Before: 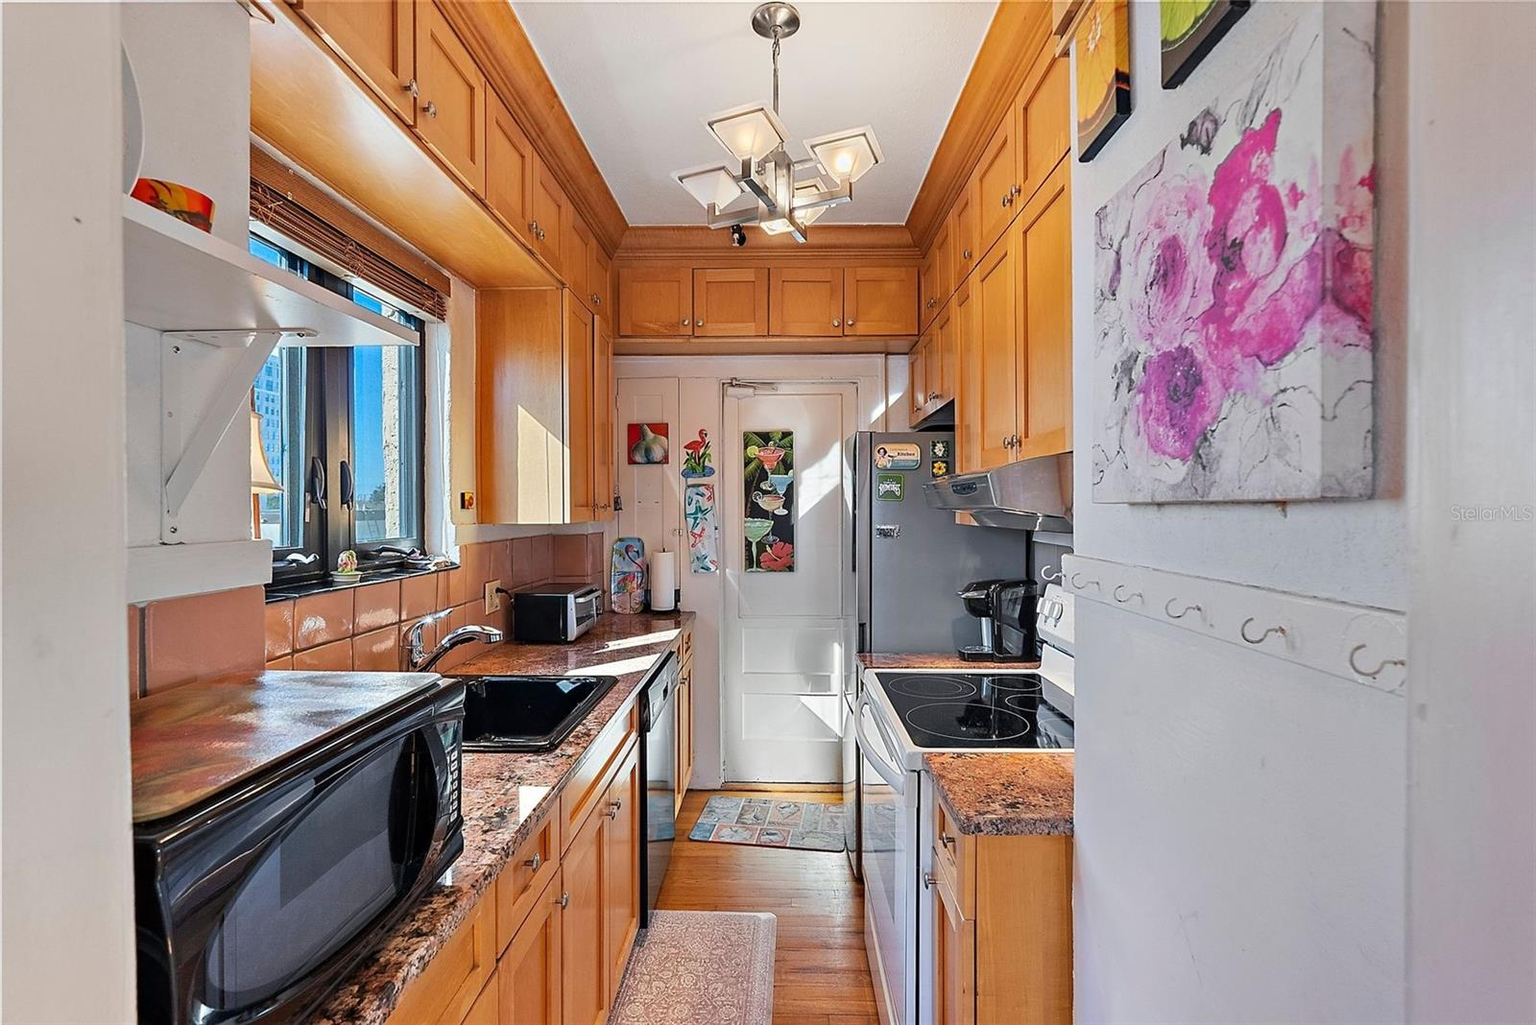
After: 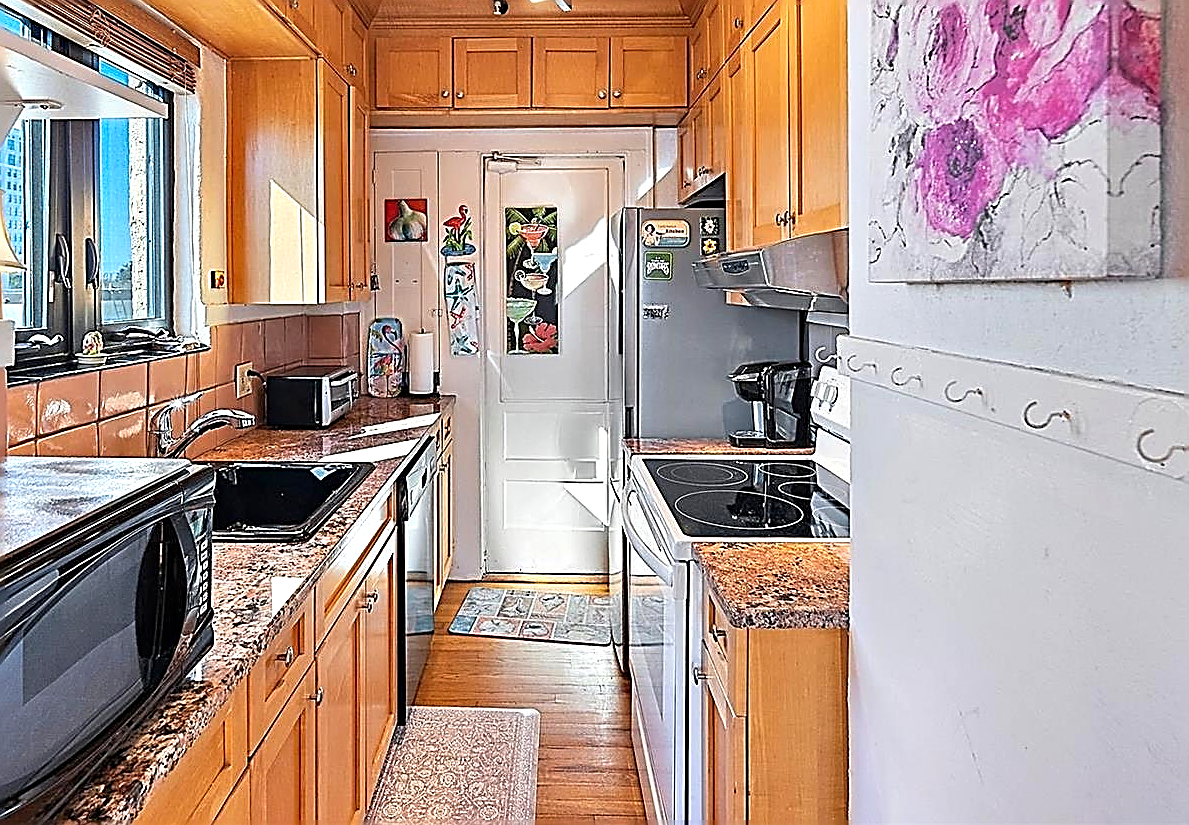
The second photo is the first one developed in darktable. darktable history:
crop: left 16.847%, top 22.747%, right 8.787%
exposure: exposure 0.455 EV, compensate highlight preservation false
sharpen: amount 1.861
